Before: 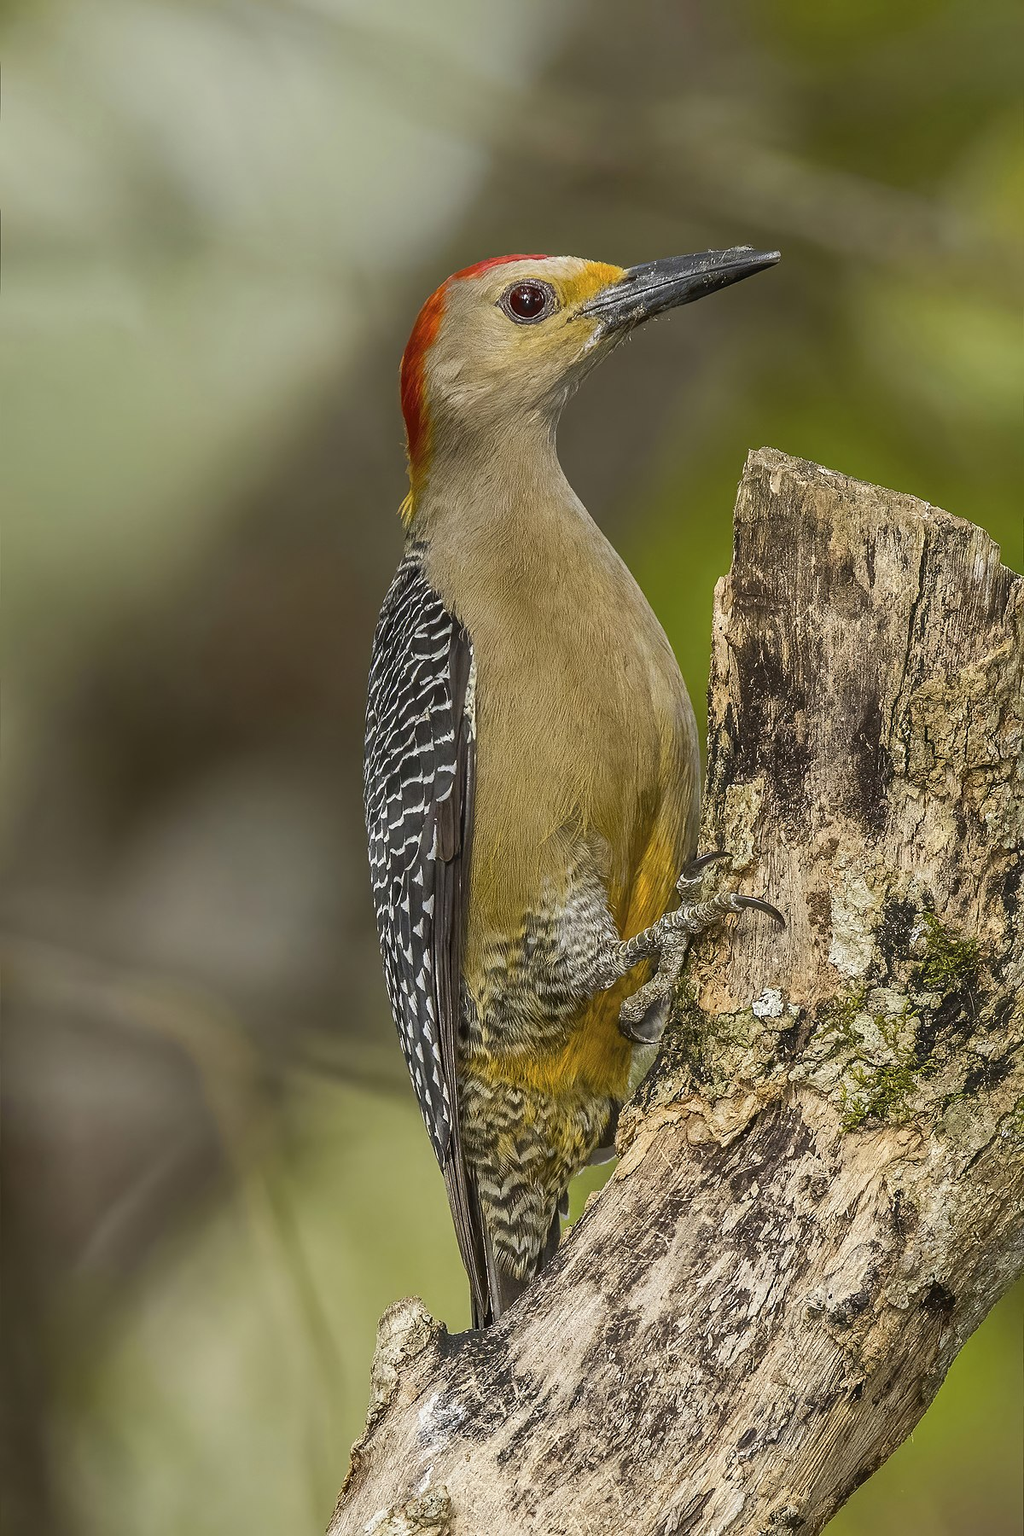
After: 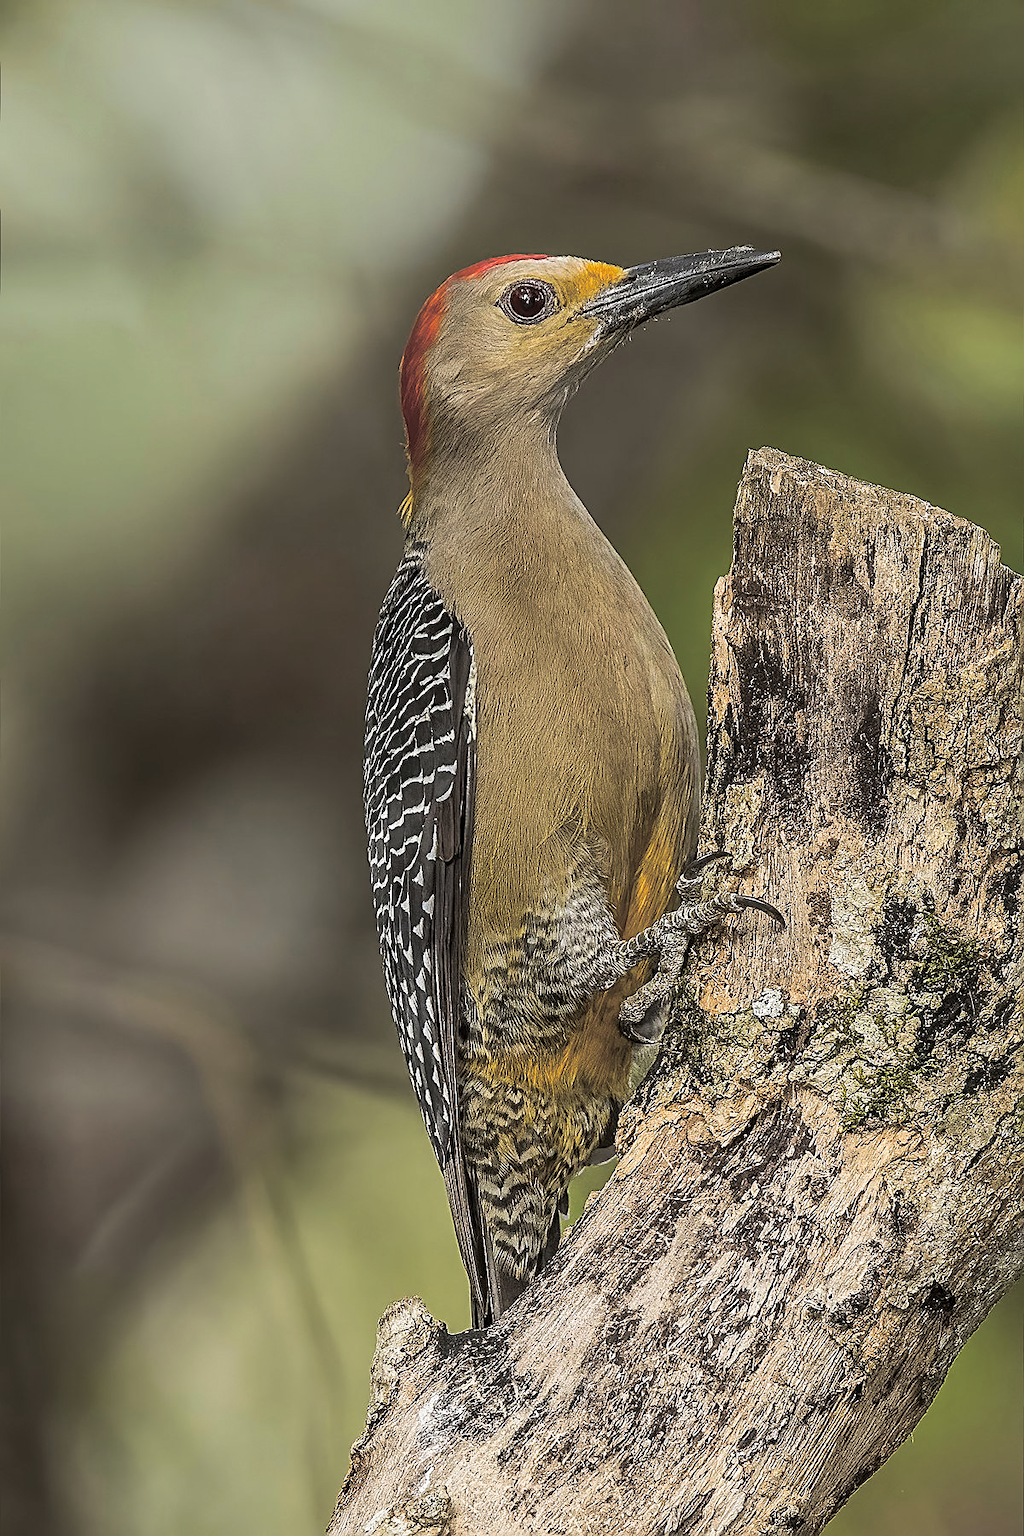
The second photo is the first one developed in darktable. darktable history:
sharpen: amount 0.75
split-toning: shadows › hue 36°, shadows › saturation 0.05, highlights › hue 10.8°, highlights › saturation 0.15, compress 40%
